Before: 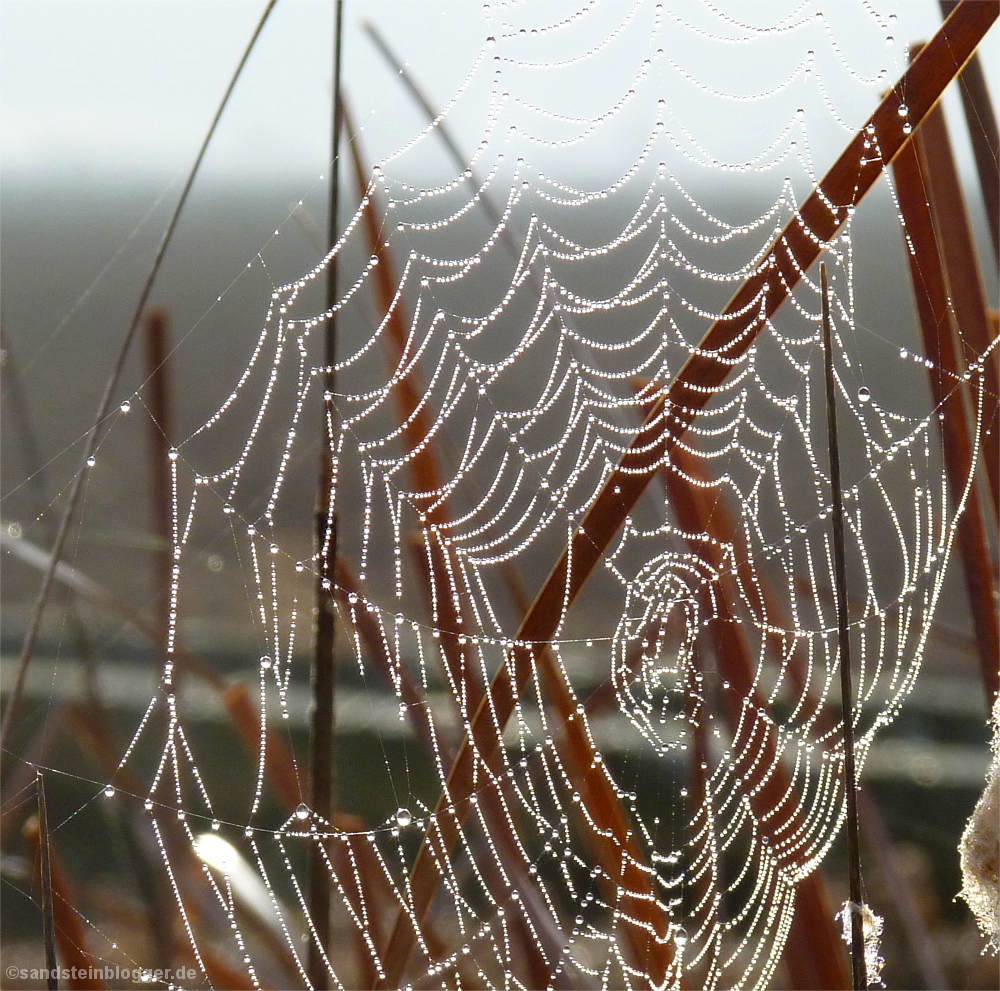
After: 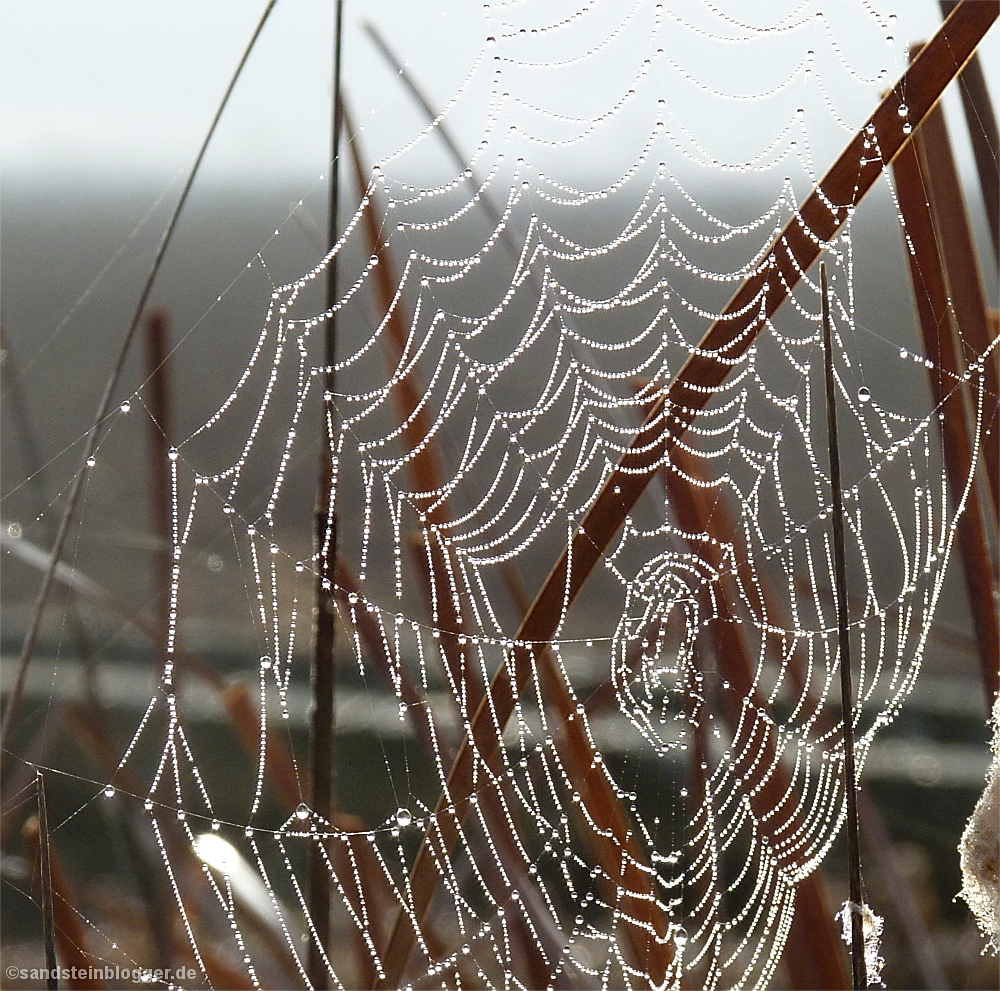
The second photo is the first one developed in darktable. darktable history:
contrast brightness saturation: contrast 0.062, brightness -0.007, saturation -0.213
sharpen: on, module defaults
